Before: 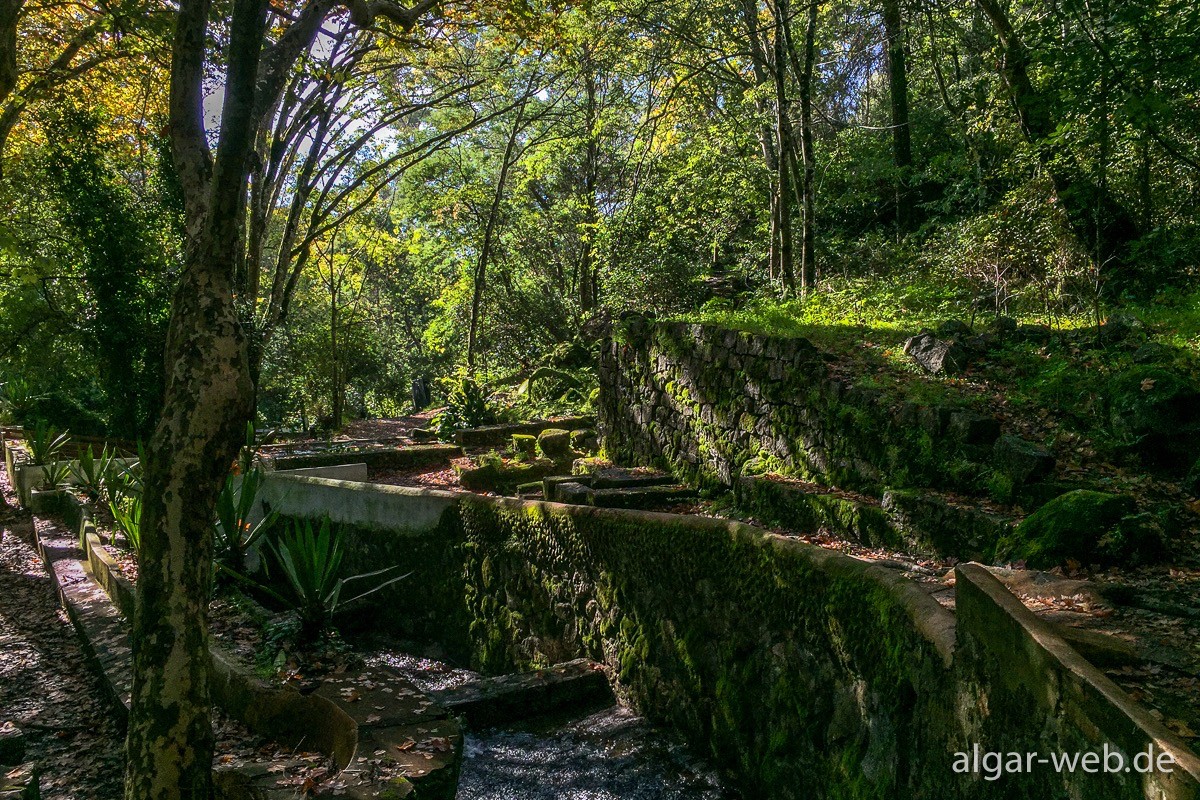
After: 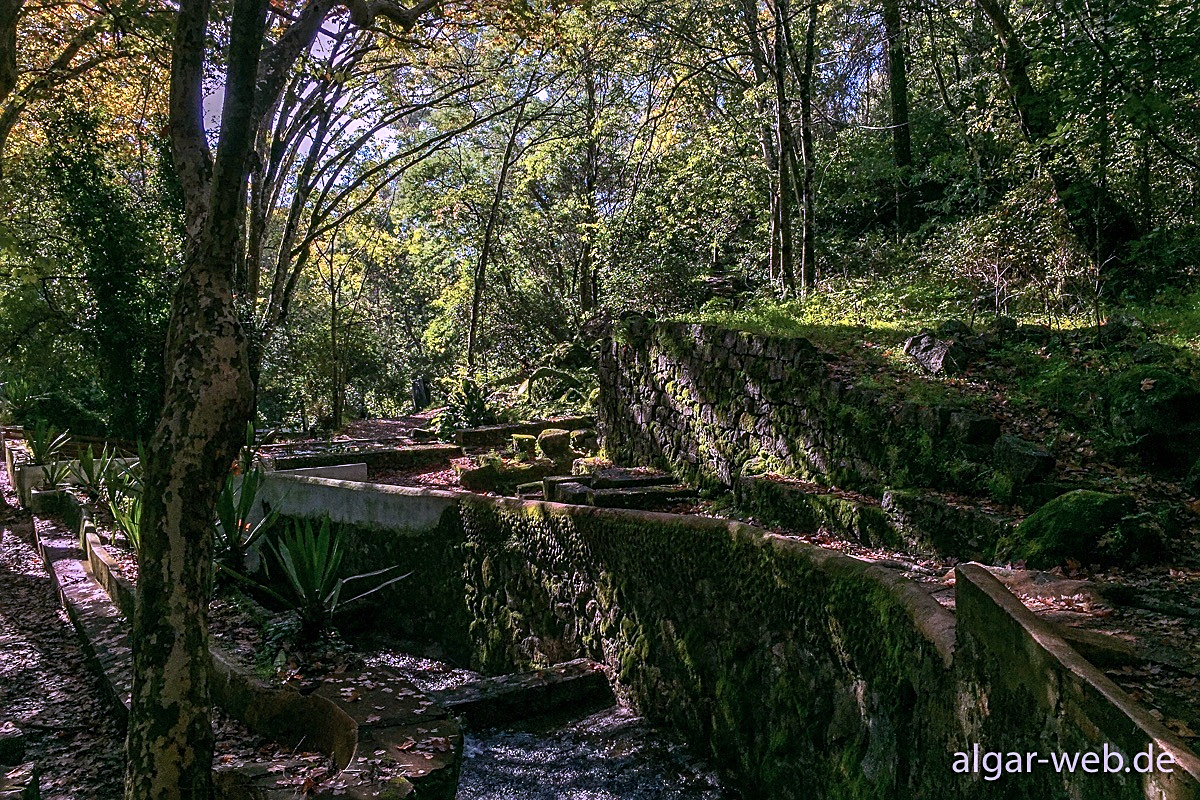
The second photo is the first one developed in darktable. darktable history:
sharpen: on, module defaults
color correction: highlights a* 15.03, highlights b* -25.07
